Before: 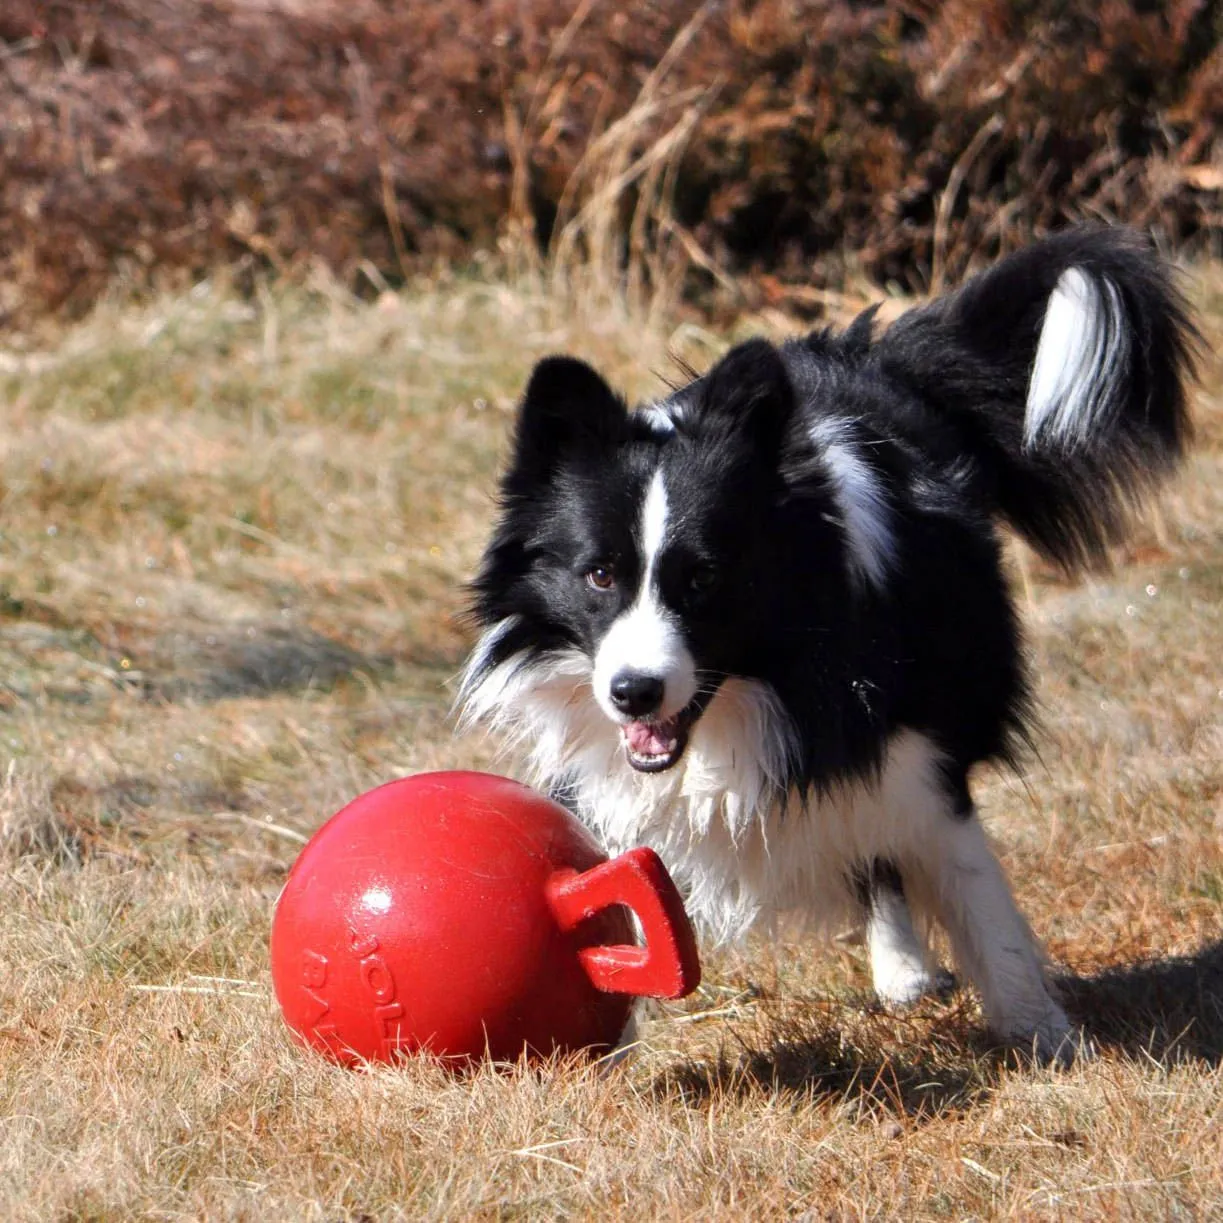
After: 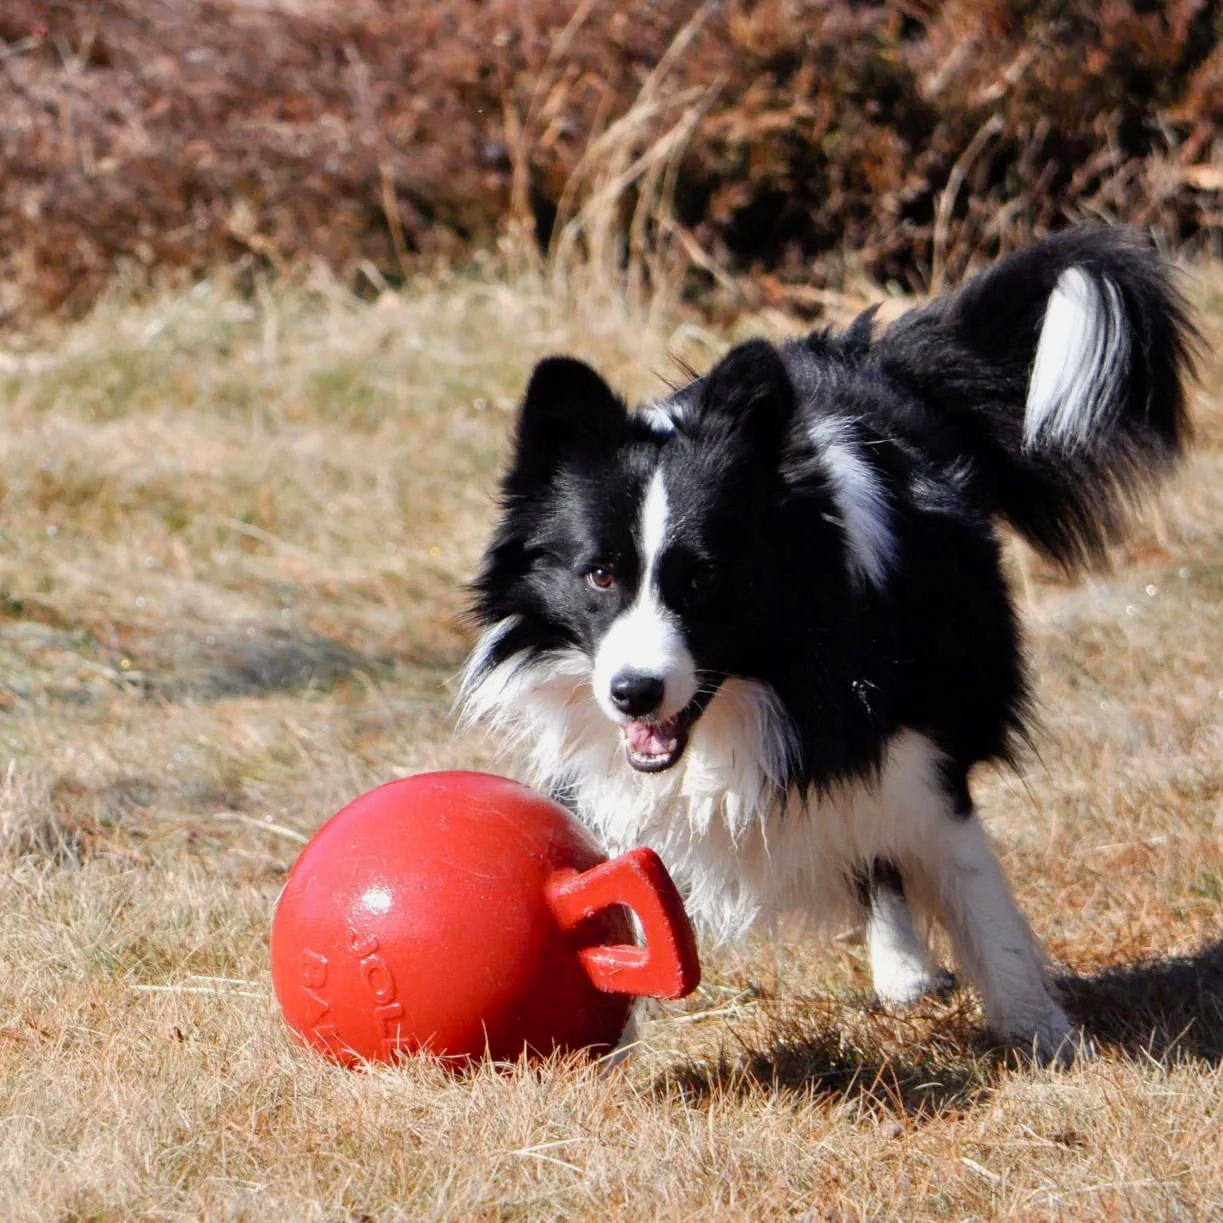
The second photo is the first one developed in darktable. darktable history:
tone curve: curves: ch0 [(0, 0) (0.07, 0.052) (0.23, 0.254) (0.486, 0.53) (0.822, 0.825) (0.994, 0.955)]; ch1 [(0, 0) (0.226, 0.261) (0.379, 0.442) (0.469, 0.472) (0.495, 0.495) (0.514, 0.504) (0.561, 0.568) (0.59, 0.612) (1, 1)]; ch2 [(0, 0) (0.269, 0.299) (0.459, 0.441) (0.498, 0.499) (0.523, 0.52) (0.551, 0.576) (0.629, 0.643) (0.659, 0.681) (0.718, 0.764) (1, 1)], preserve colors none
